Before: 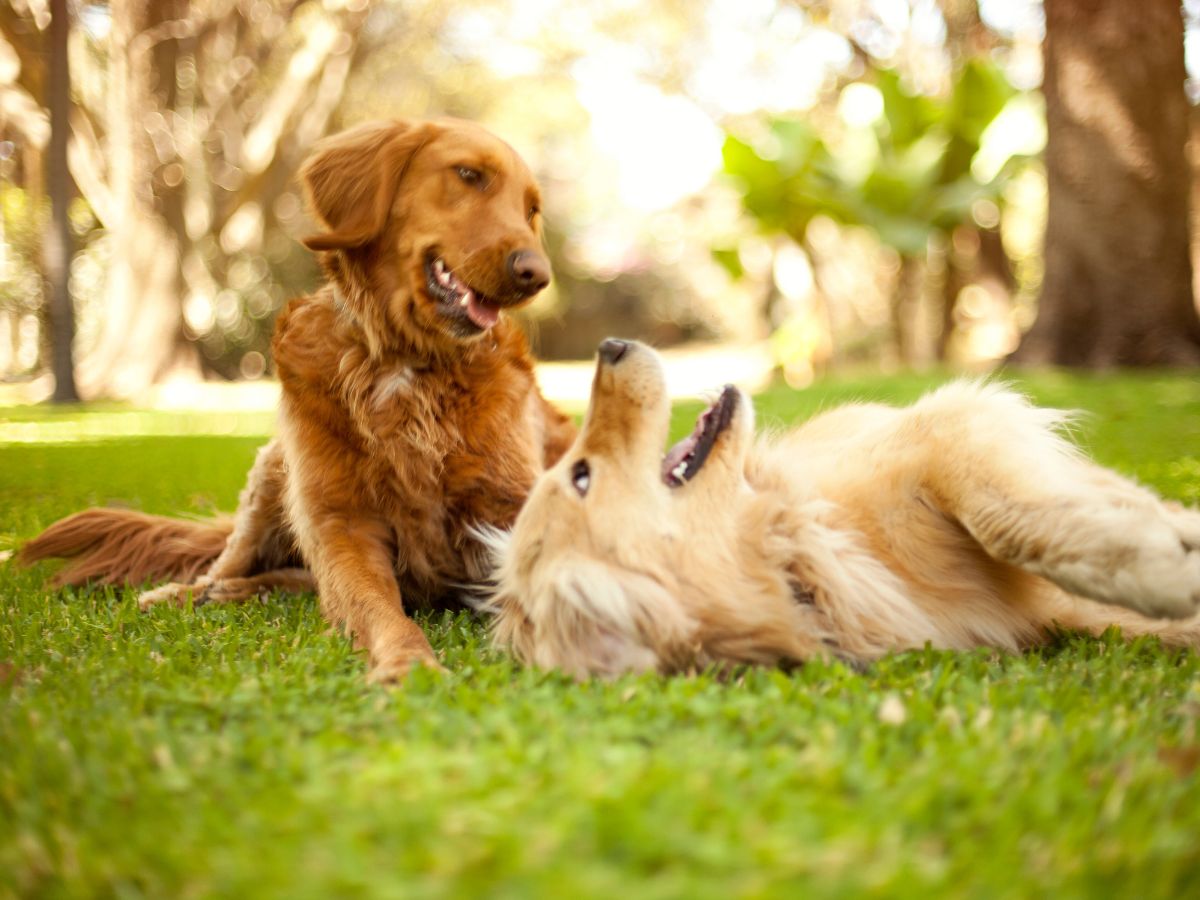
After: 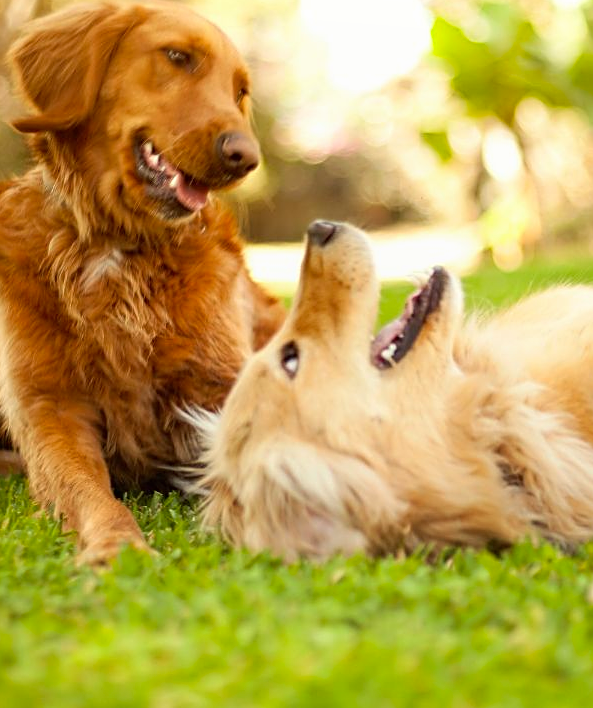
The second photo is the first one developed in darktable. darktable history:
crop and rotate: angle 0.019°, left 24.293%, top 13.104%, right 26.261%, bottom 8.133%
sharpen: on, module defaults
local contrast: mode bilateral grid, contrast 99, coarseness 99, detail 89%, midtone range 0.2
contrast brightness saturation: saturation 0.13
